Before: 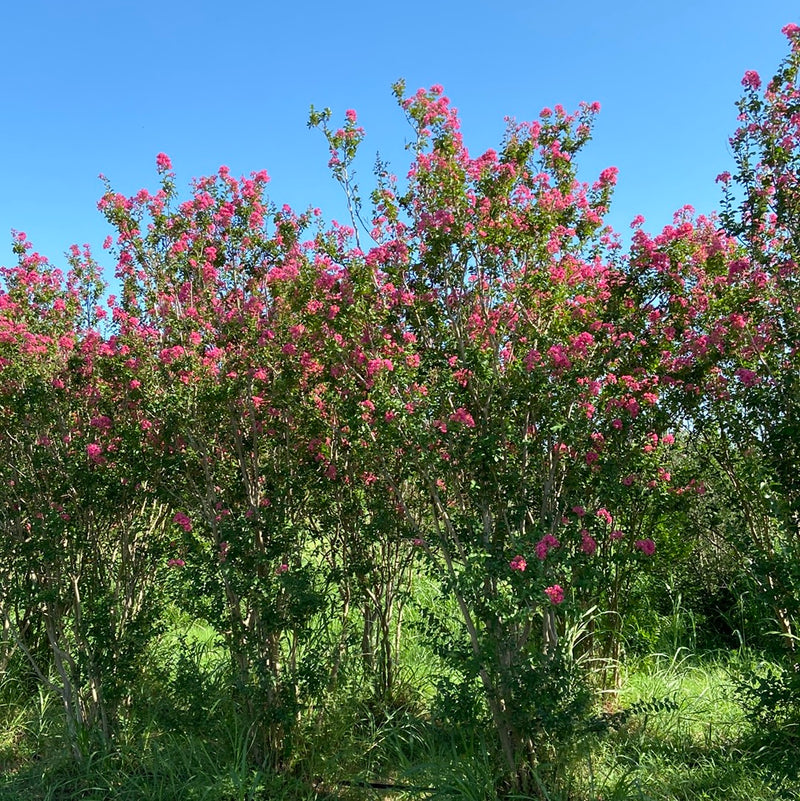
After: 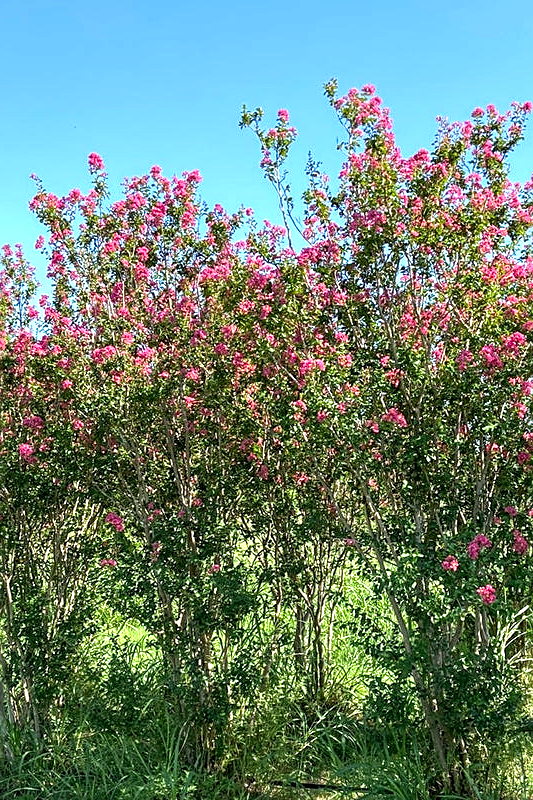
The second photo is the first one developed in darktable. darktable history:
local contrast: detail 144%
crop and rotate: left 8.535%, right 24.751%
tone equalizer: on, module defaults
sharpen: on, module defaults
exposure: exposure 0.604 EV, compensate highlight preservation false
